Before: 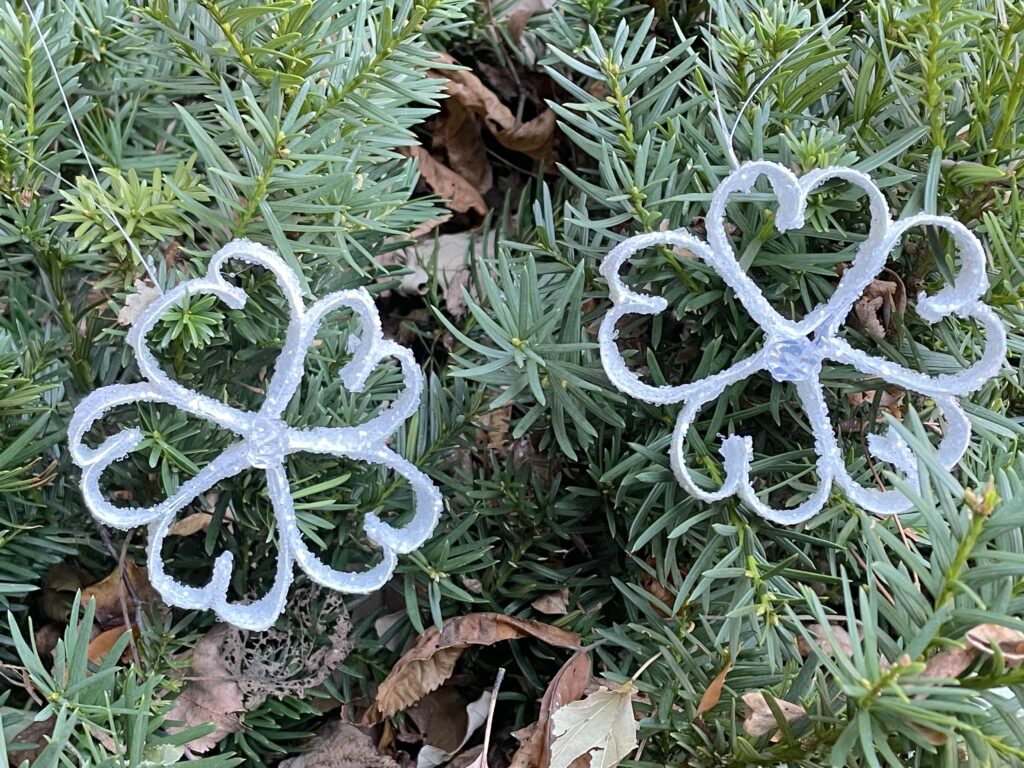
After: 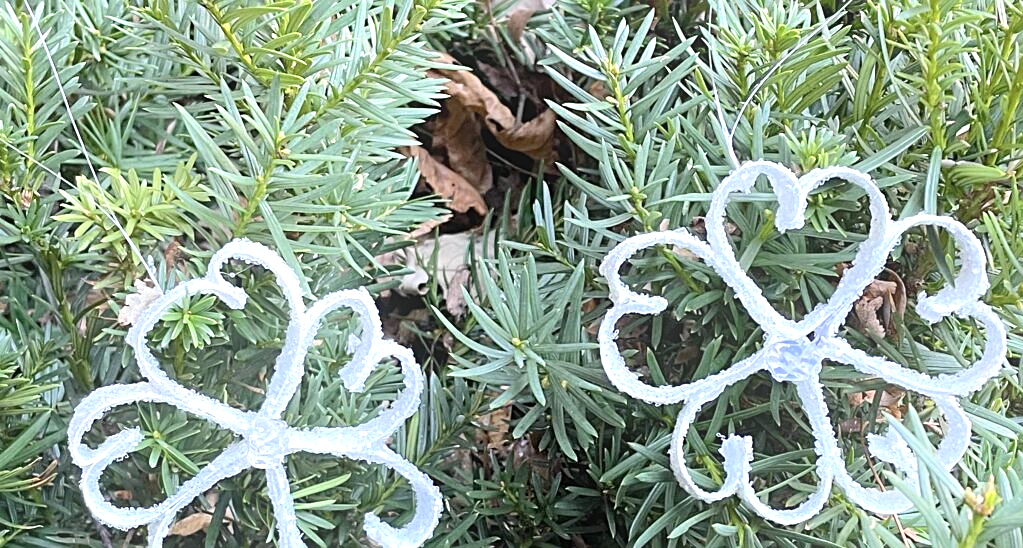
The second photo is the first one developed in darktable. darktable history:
sharpen: on, module defaults
crop: bottom 28.576%
exposure: exposure 0.574 EV, compensate highlight preservation false
bloom: size 13.65%, threshold 98.39%, strength 4.82%
